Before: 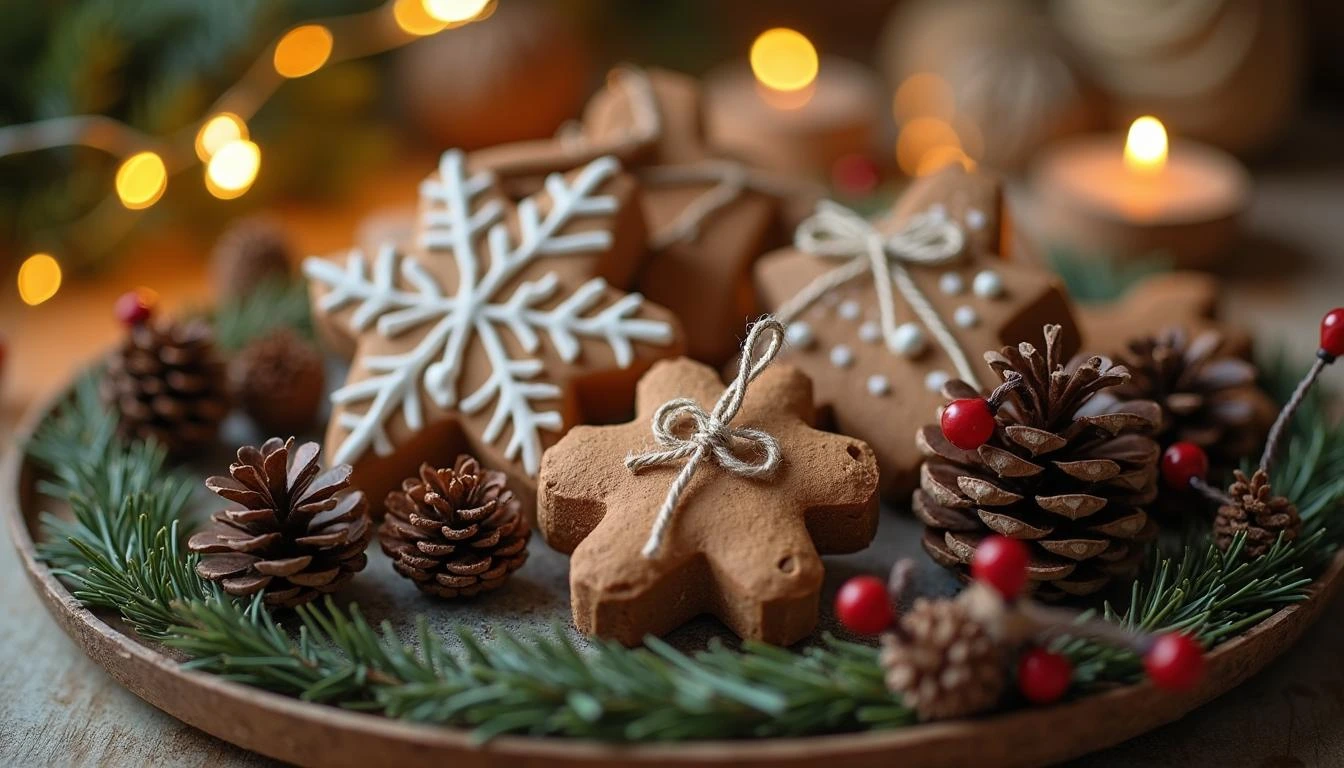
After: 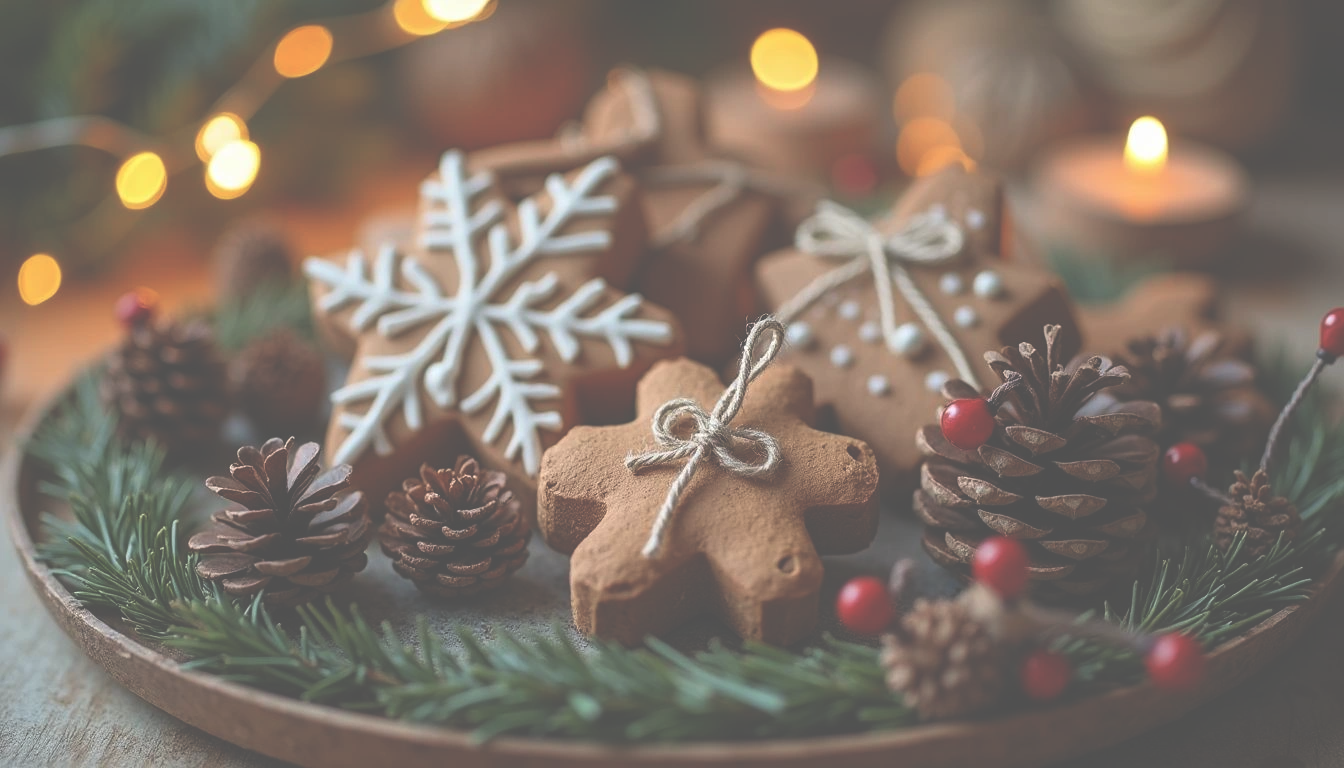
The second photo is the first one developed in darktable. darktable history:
exposure: black level correction -0.087, compensate highlight preservation false
